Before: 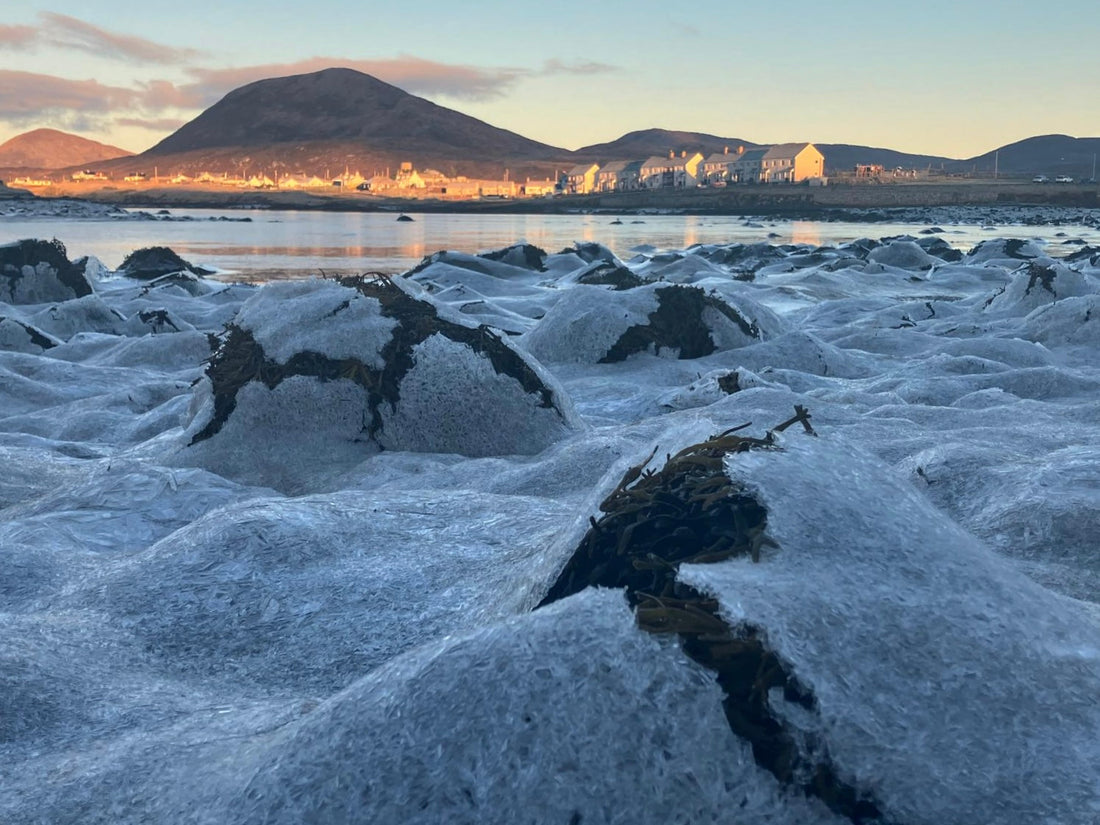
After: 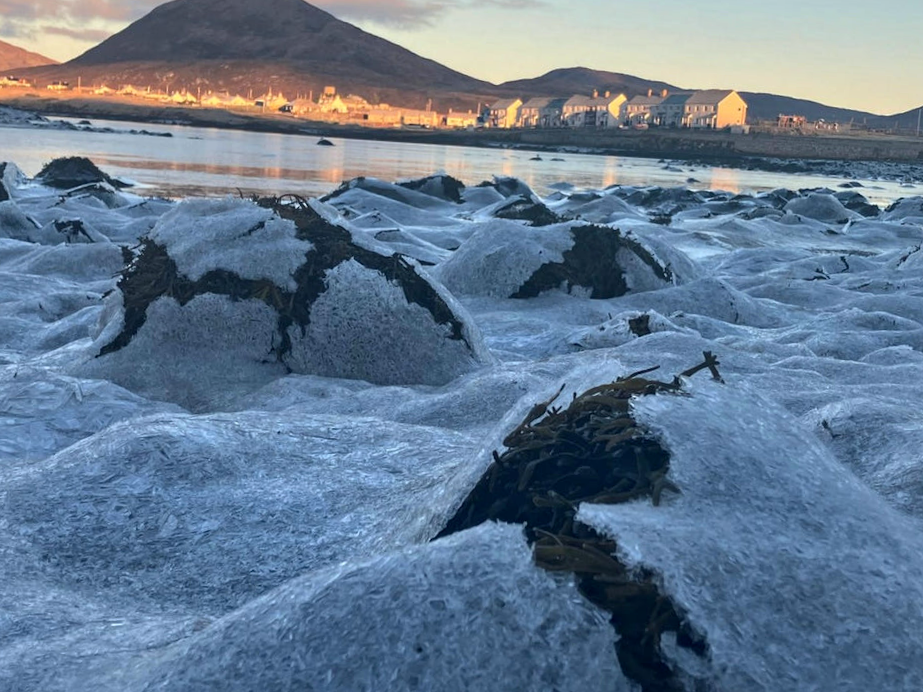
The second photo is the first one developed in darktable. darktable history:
crop and rotate: angle -3.27°, left 5.211%, top 5.211%, right 4.607%, bottom 4.607%
bloom: size 15%, threshold 97%, strength 7%
local contrast: mode bilateral grid, contrast 28, coarseness 16, detail 115%, midtone range 0.2
white balance: red 0.988, blue 1.017
